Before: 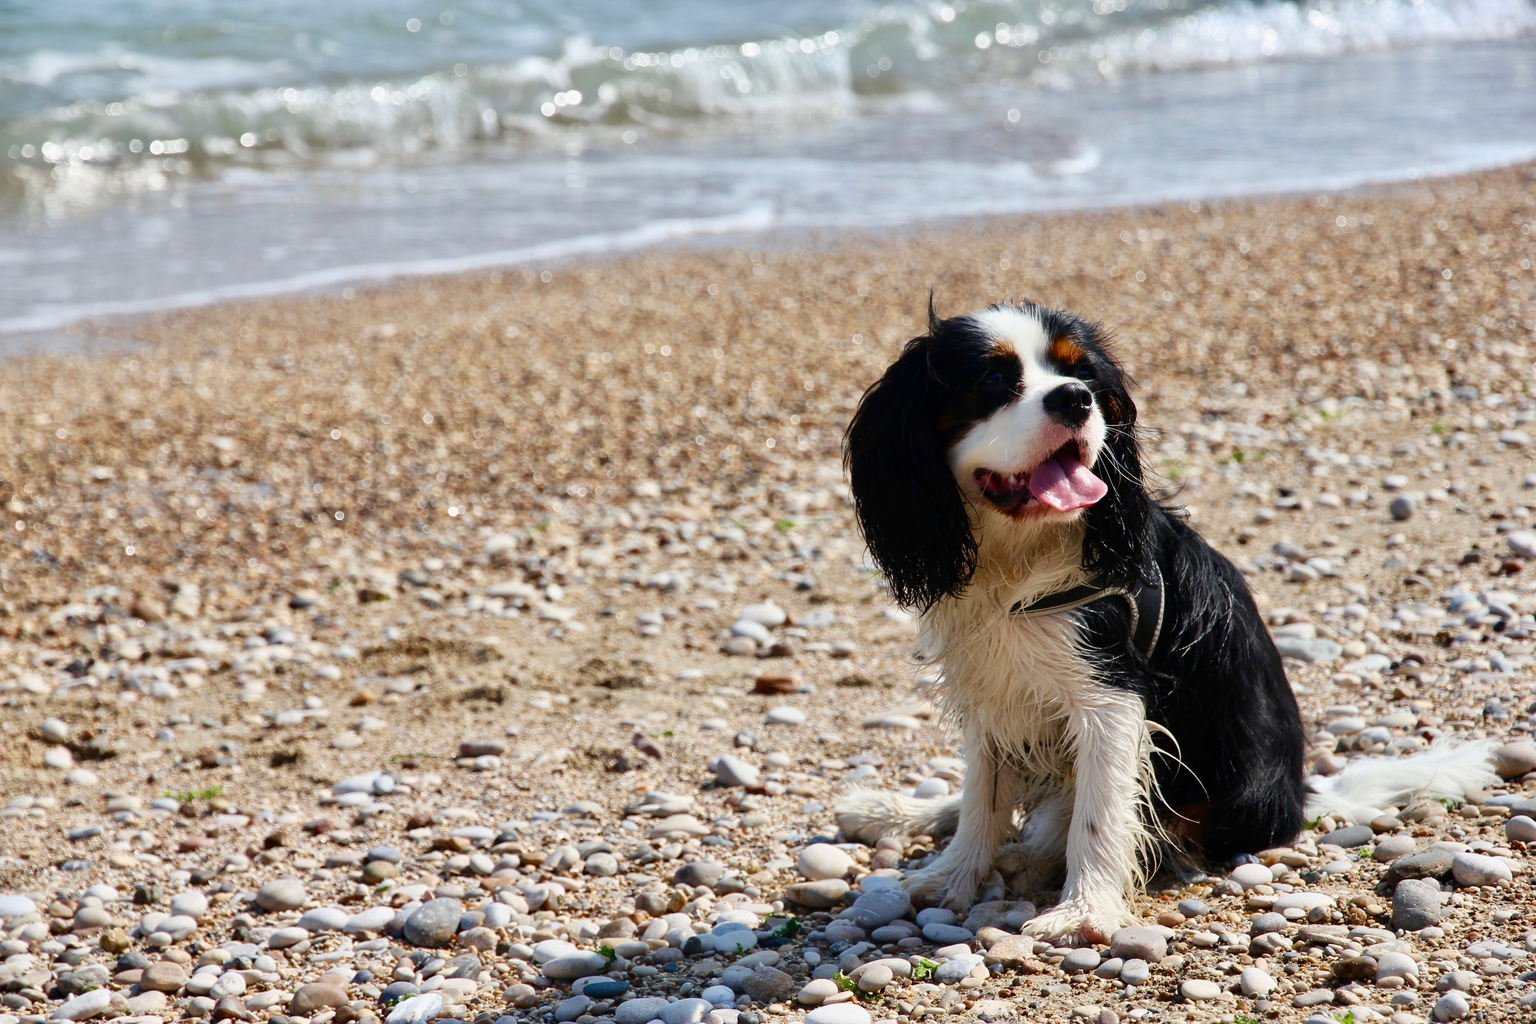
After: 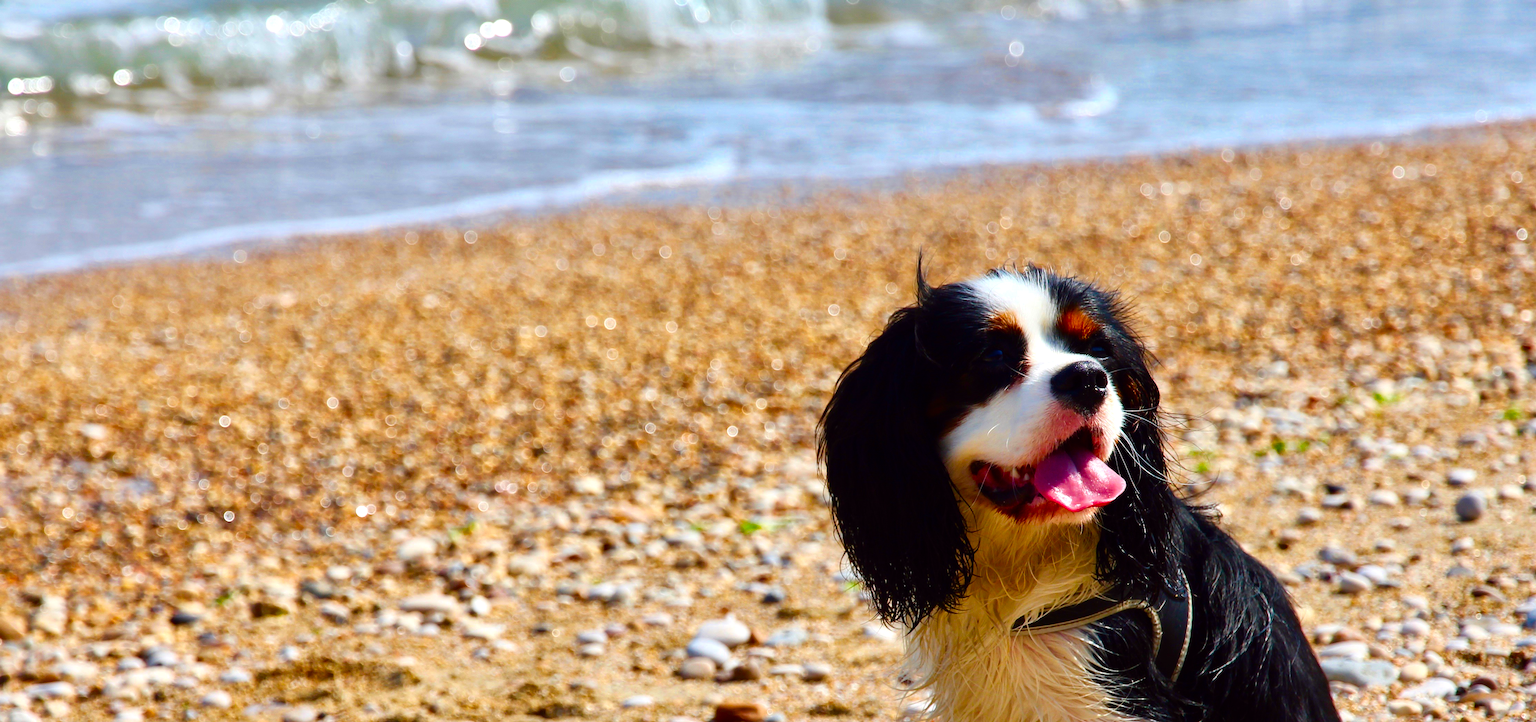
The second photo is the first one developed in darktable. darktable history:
color balance rgb: perceptual saturation grading › global saturation 10%, global vibrance 20%
crop and rotate: left 9.345%, top 7.22%, right 4.982%, bottom 32.331%
color zones: curves: ch0 [(0, 0.613) (0.01, 0.613) (0.245, 0.448) (0.498, 0.529) (0.642, 0.665) (0.879, 0.777) (0.99, 0.613)]; ch1 [(0, 0) (0.143, 0) (0.286, 0) (0.429, 0) (0.571, 0) (0.714, 0) (0.857, 0)], mix -131.09%
color balance: lift [1, 1.001, 0.999, 1.001], gamma [1, 1.004, 1.007, 0.993], gain [1, 0.991, 0.987, 1.013], contrast 10%, output saturation 120%
